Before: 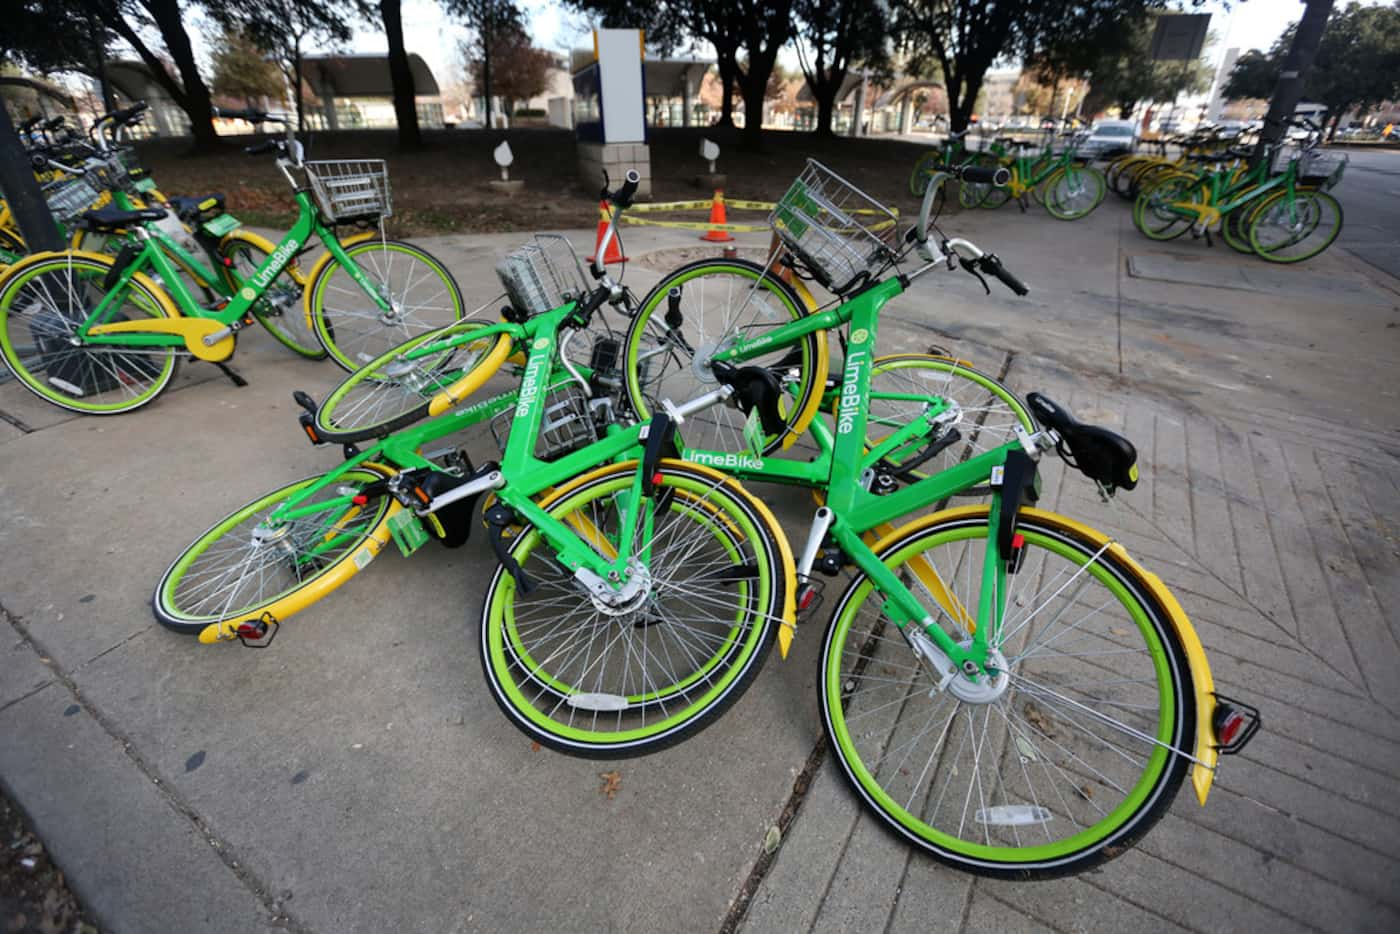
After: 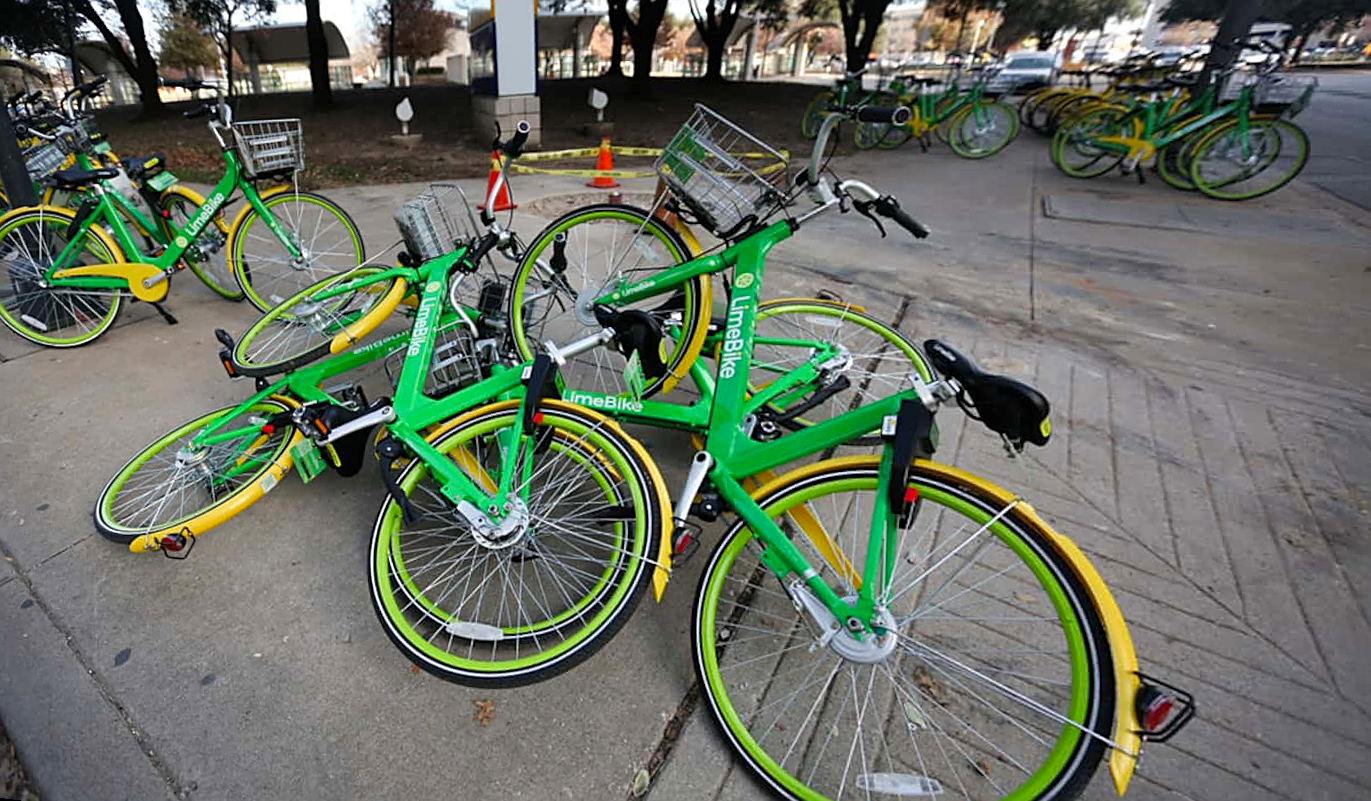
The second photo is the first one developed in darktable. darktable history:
sharpen: on, module defaults
rotate and perspective: rotation 1.69°, lens shift (vertical) -0.023, lens shift (horizontal) -0.291, crop left 0.025, crop right 0.988, crop top 0.092, crop bottom 0.842
color balance rgb: shadows fall-off 101%, linear chroma grading › mid-tones 7.63%, perceptual saturation grading › mid-tones 11.68%, mask middle-gray fulcrum 22.45%, global vibrance 10.11%, saturation formula JzAzBz (2021)
